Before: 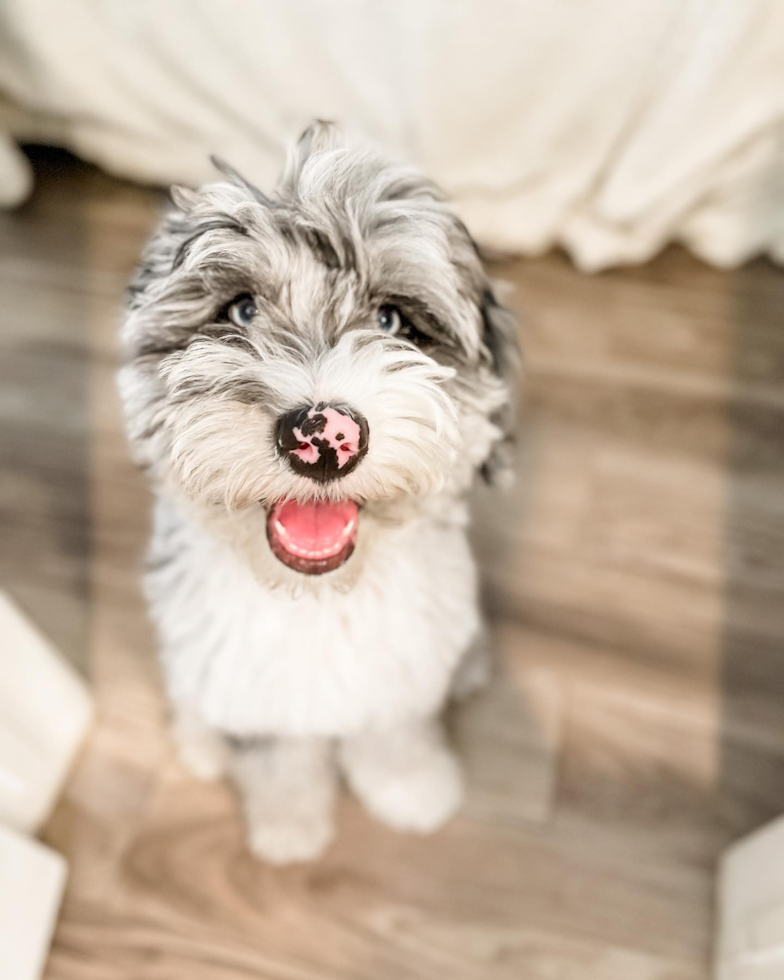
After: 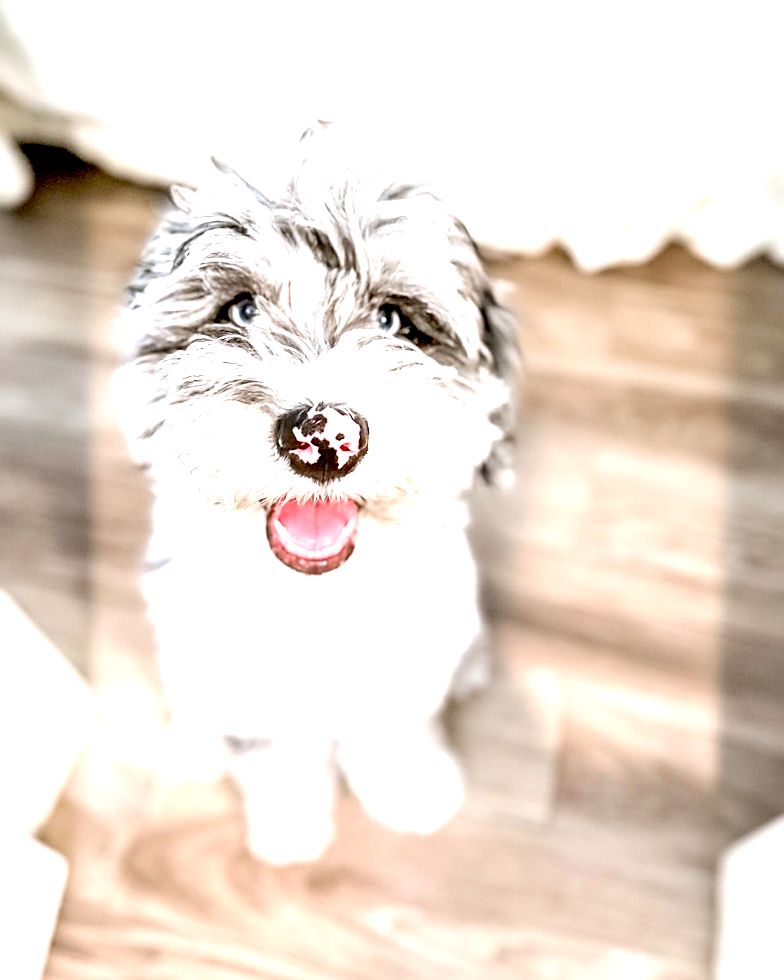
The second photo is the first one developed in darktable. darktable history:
color correction: highlights a* -0.772, highlights b* -8.92
sharpen: on, module defaults
exposure: black level correction 0.011, exposure 1.088 EV, compensate exposure bias true, compensate highlight preservation false
